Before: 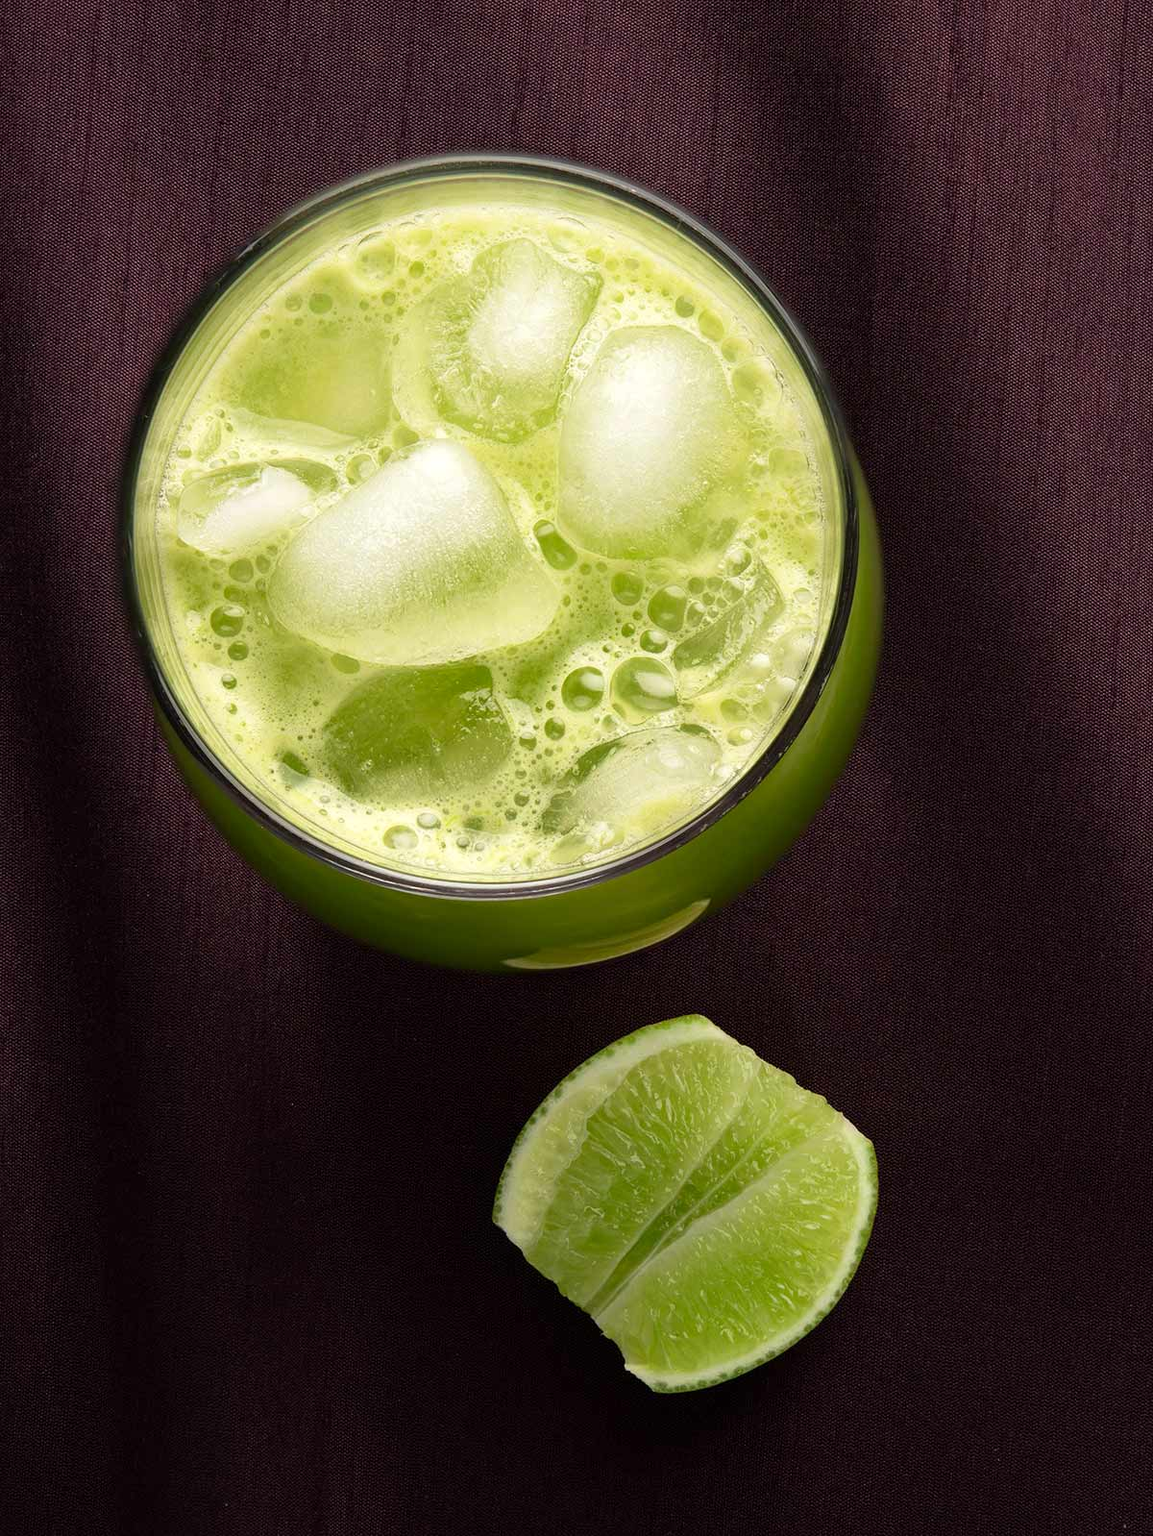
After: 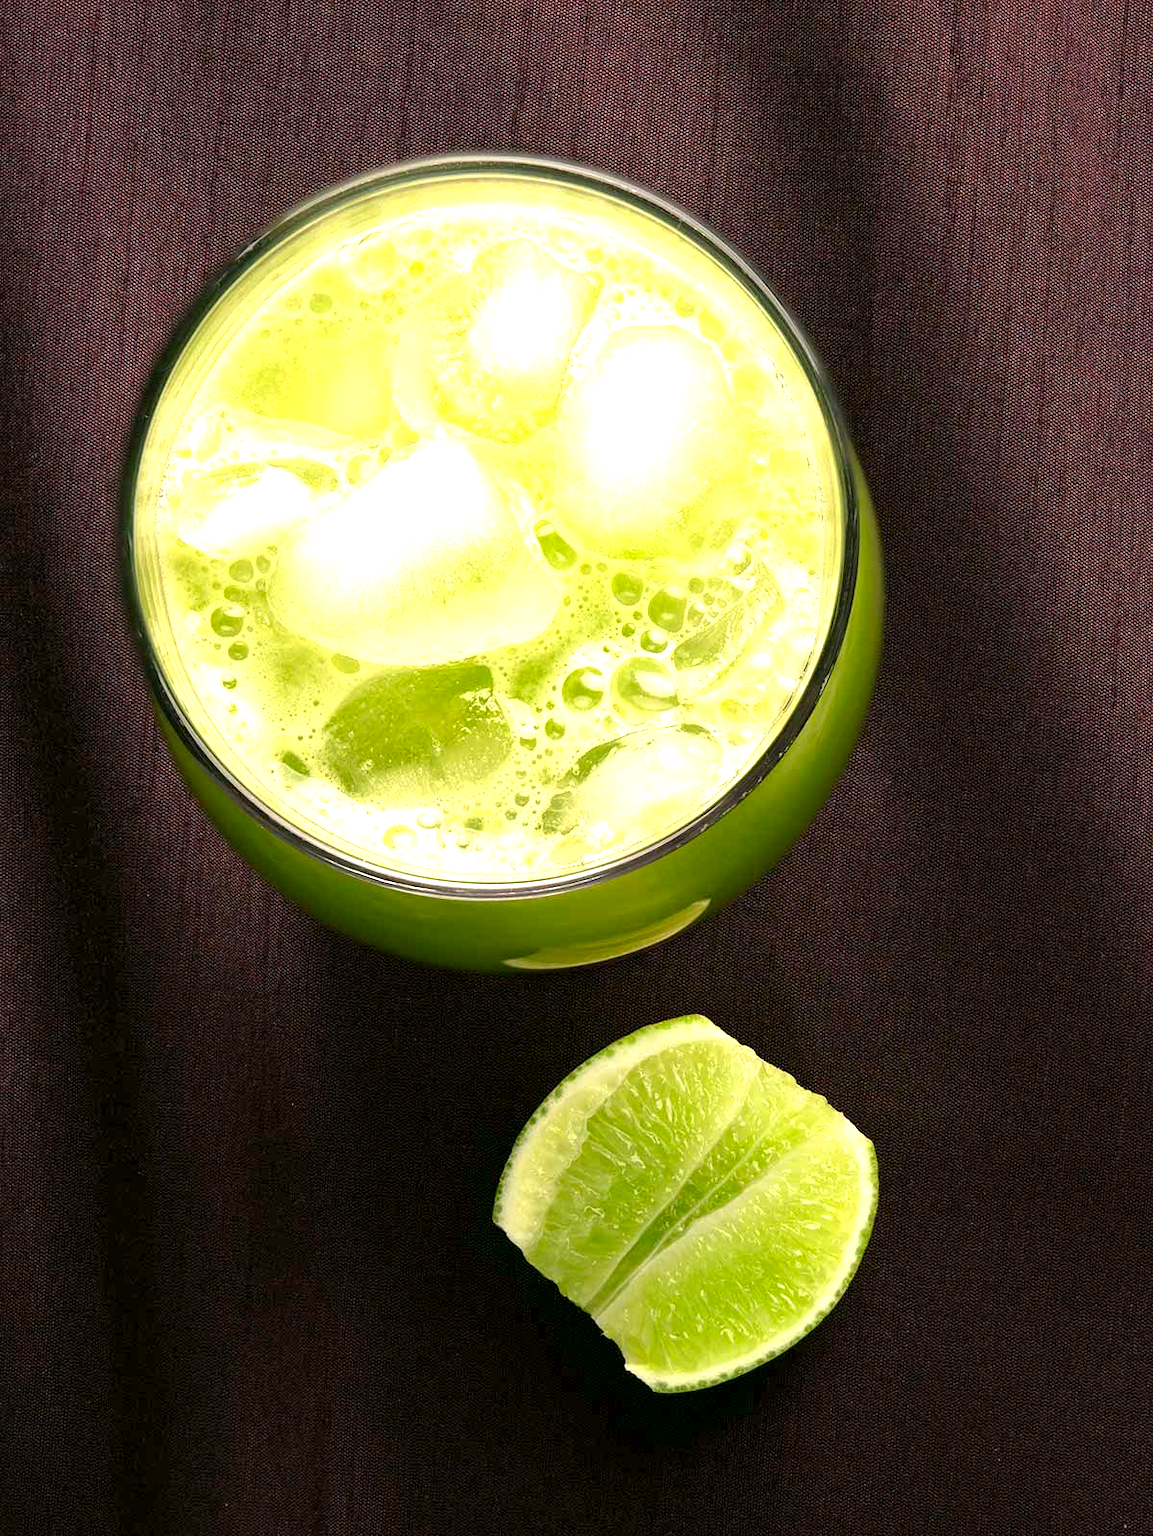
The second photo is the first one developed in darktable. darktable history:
exposure: black level correction 0.001, exposure 1.05 EV, compensate exposure bias true, compensate highlight preservation false
color correction: highlights a* 4.02, highlights b* 4.98, shadows a* -7.55, shadows b* 4.98
